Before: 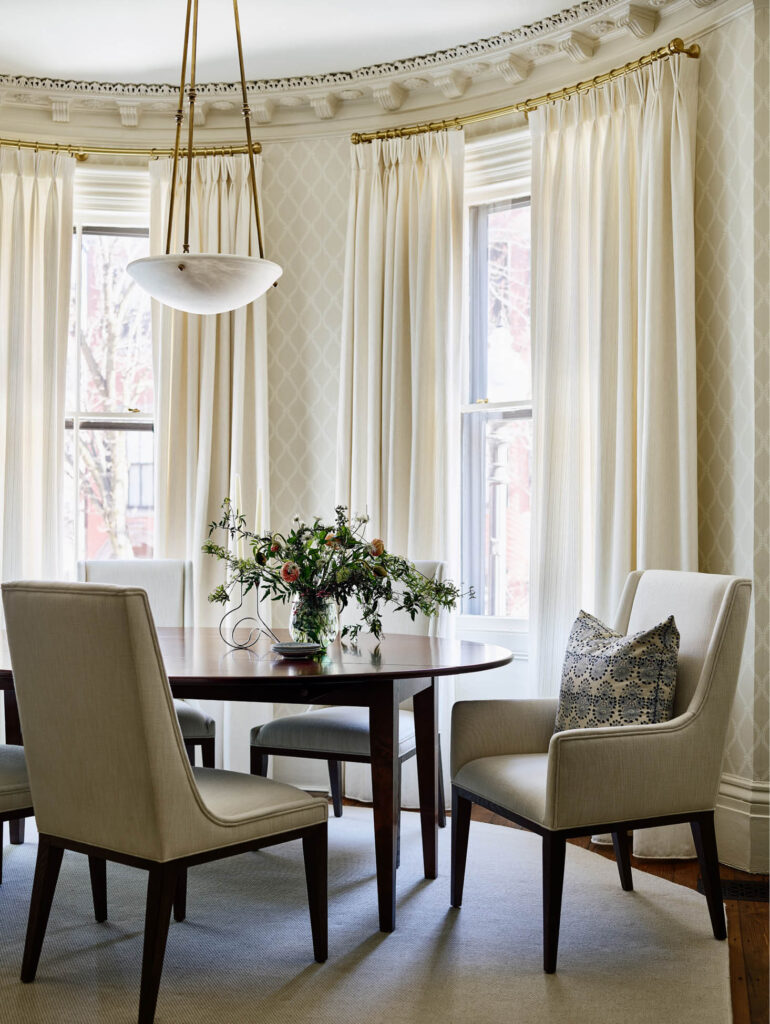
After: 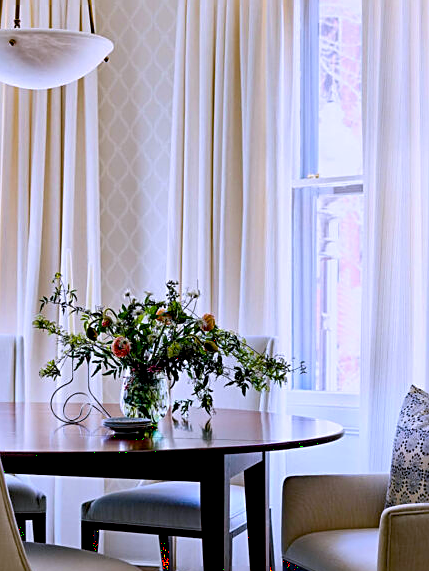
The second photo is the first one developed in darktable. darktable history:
color balance rgb: linear chroma grading › global chroma 15%, perceptual saturation grading › global saturation 30%
exposure: black level correction 0.01, exposure 0.011 EV, compensate highlight preservation false
color calibration: output R [0.999, 0.026, -0.11, 0], output G [-0.019, 1.037, -0.099, 0], output B [0.022, -0.023, 0.902, 0], illuminant custom, x 0.367, y 0.392, temperature 4437.75 K, clip negative RGB from gamut false
sharpen: on, module defaults
crop and rotate: left 22.13%, top 22.054%, right 22.026%, bottom 22.102%
